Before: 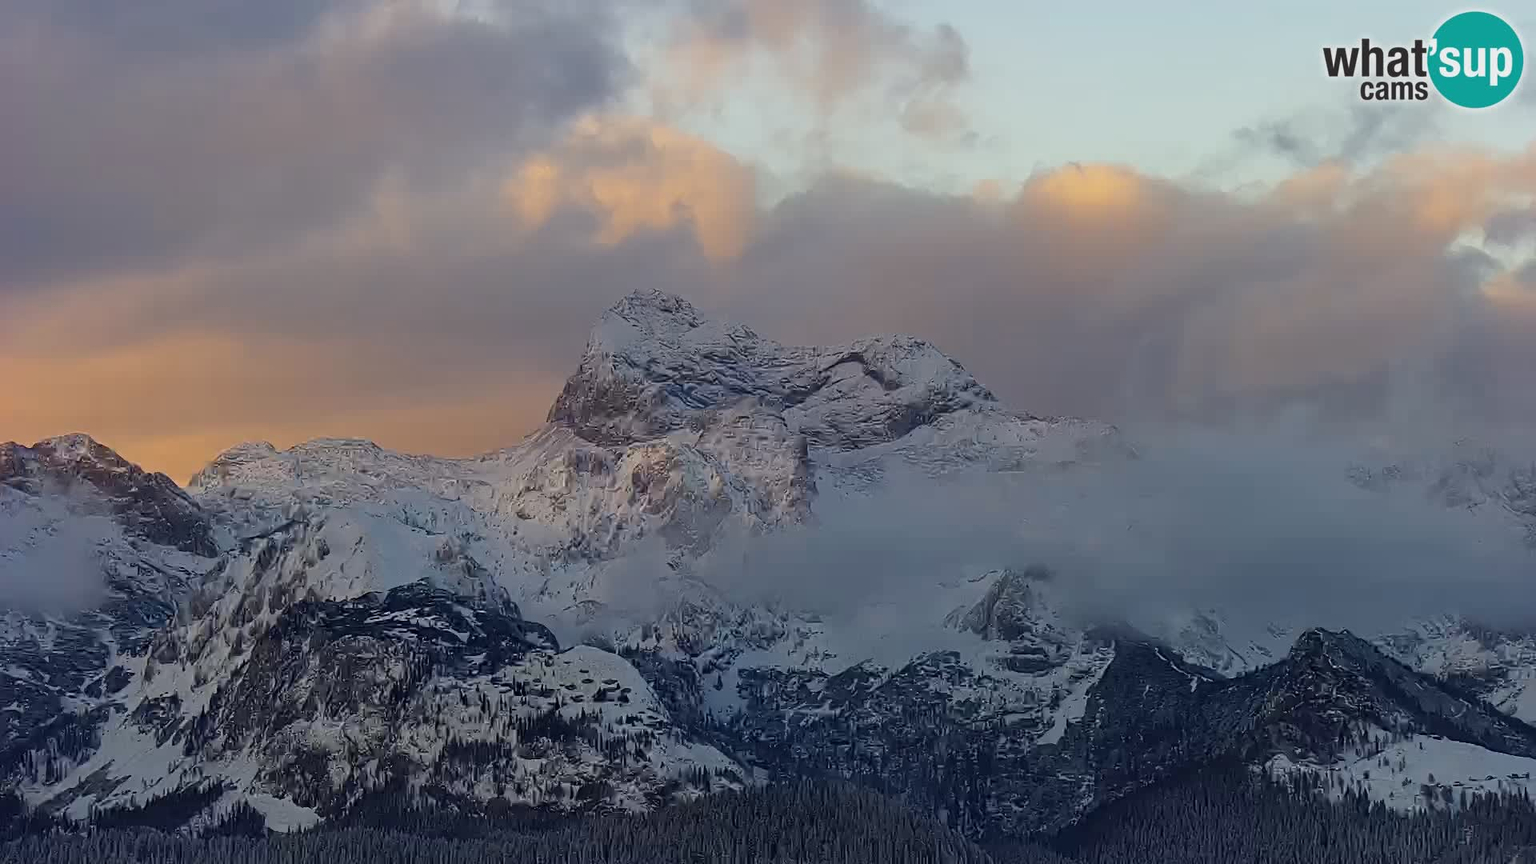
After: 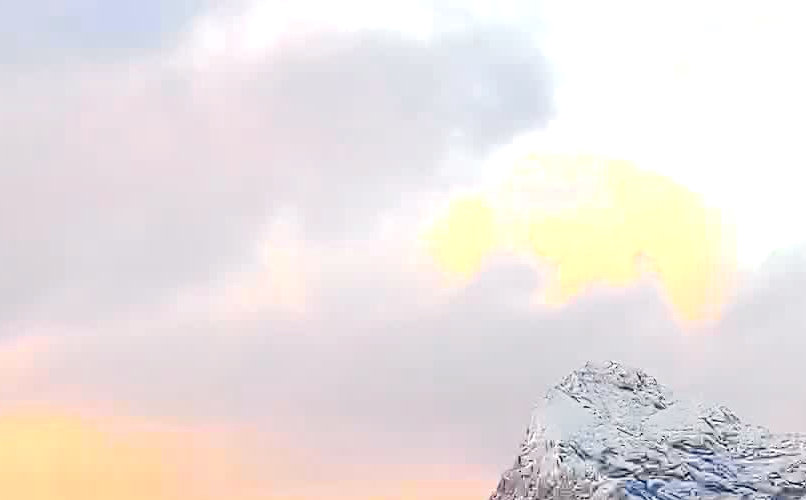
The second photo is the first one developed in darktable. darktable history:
exposure: black level correction 0.001, exposure 1.735 EV, compensate highlight preservation false
tone curve: curves: ch0 [(0, 0) (0.037, 0.011) (0.131, 0.108) (0.279, 0.279) (0.476, 0.554) (0.617, 0.693) (0.704, 0.77) (0.813, 0.852) (0.916, 0.924) (1, 0.993)]; ch1 [(0, 0) (0.318, 0.278) (0.444, 0.427) (0.493, 0.492) (0.508, 0.502) (0.534, 0.531) (0.562, 0.571) (0.626, 0.667) (0.746, 0.764) (1, 1)]; ch2 [(0, 0) (0.316, 0.292) (0.381, 0.37) (0.423, 0.448) (0.476, 0.492) (0.502, 0.498) (0.522, 0.518) (0.533, 0.532) (0.586, 0.631) (0.634, 0.663) (0.7, 0.7) (0.861, 0.808) (1, 0.951)], color space Lab, independent channels, preserve colors none
crop and rotate: left 10.817%, top 0.062%, right 47.194%, bottom 53.626%
